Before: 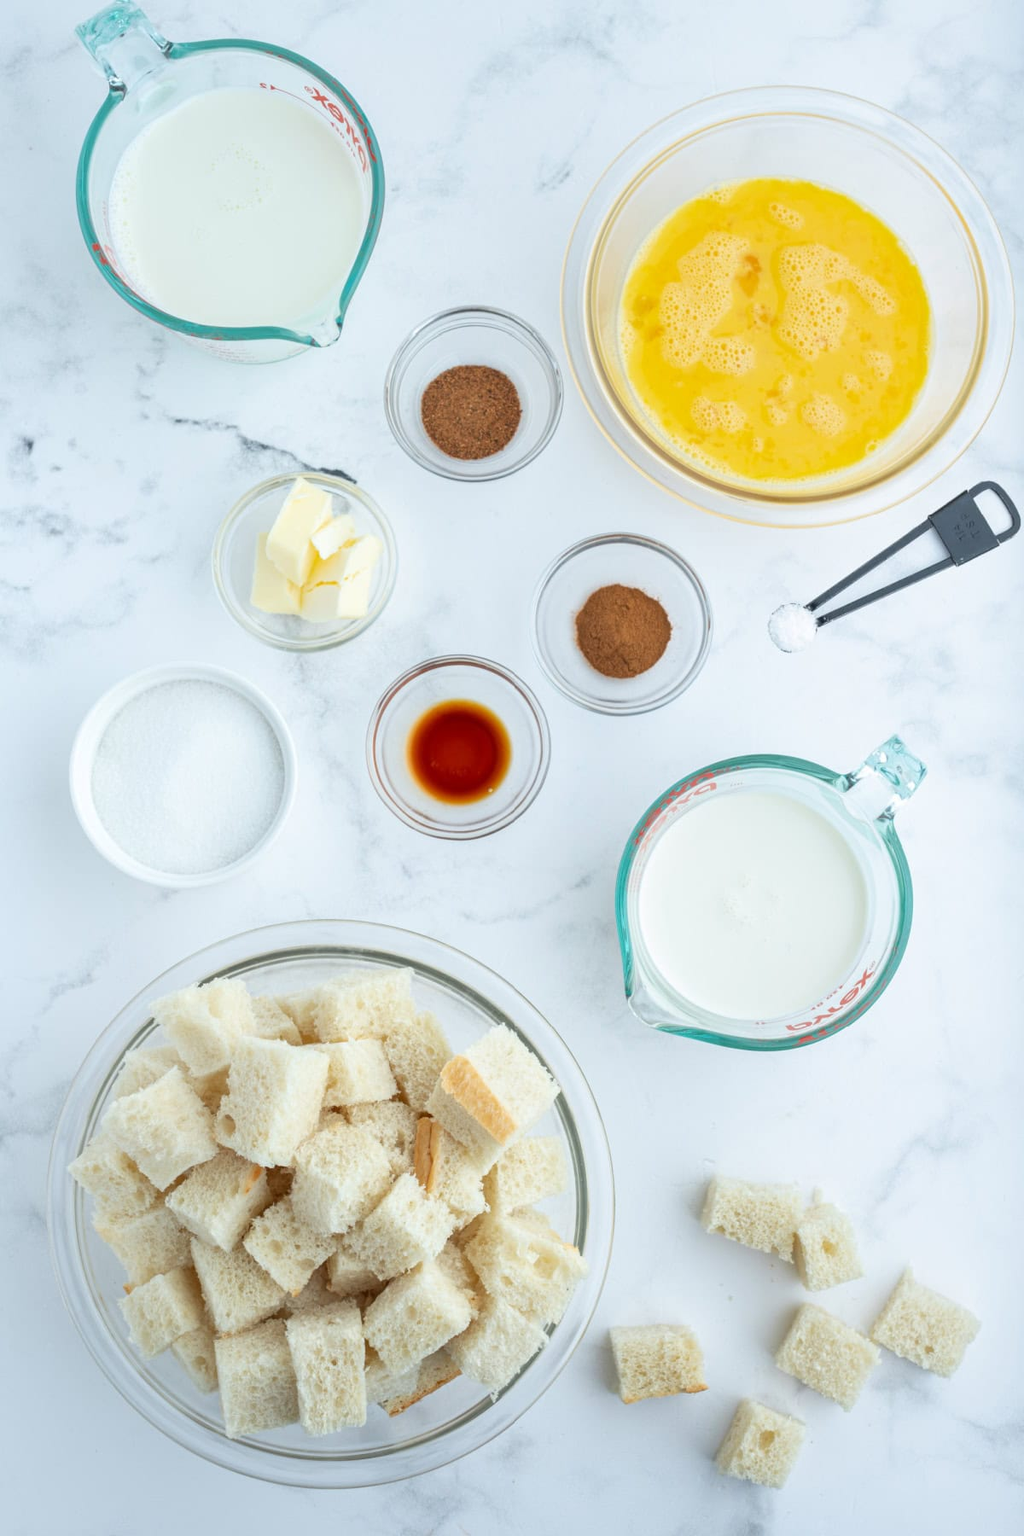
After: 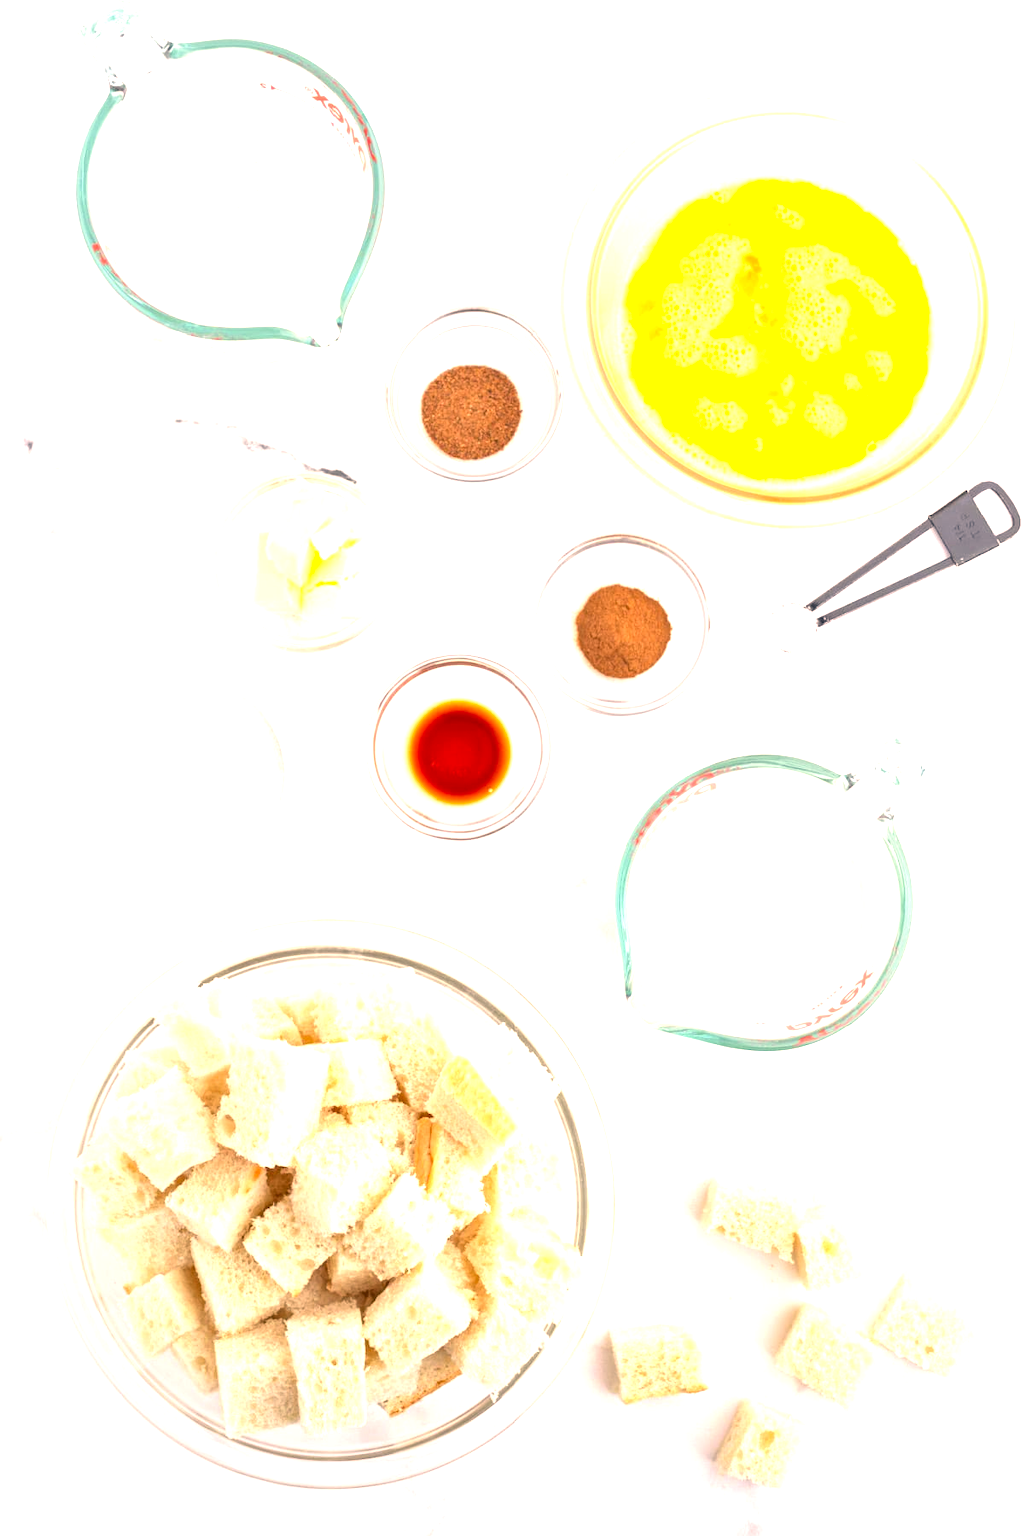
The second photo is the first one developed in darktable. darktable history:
exposure: exposure 1.223 EV, compensate highlight preservation false
color correction: highlights a* 17.88, highlights b* 18.79
